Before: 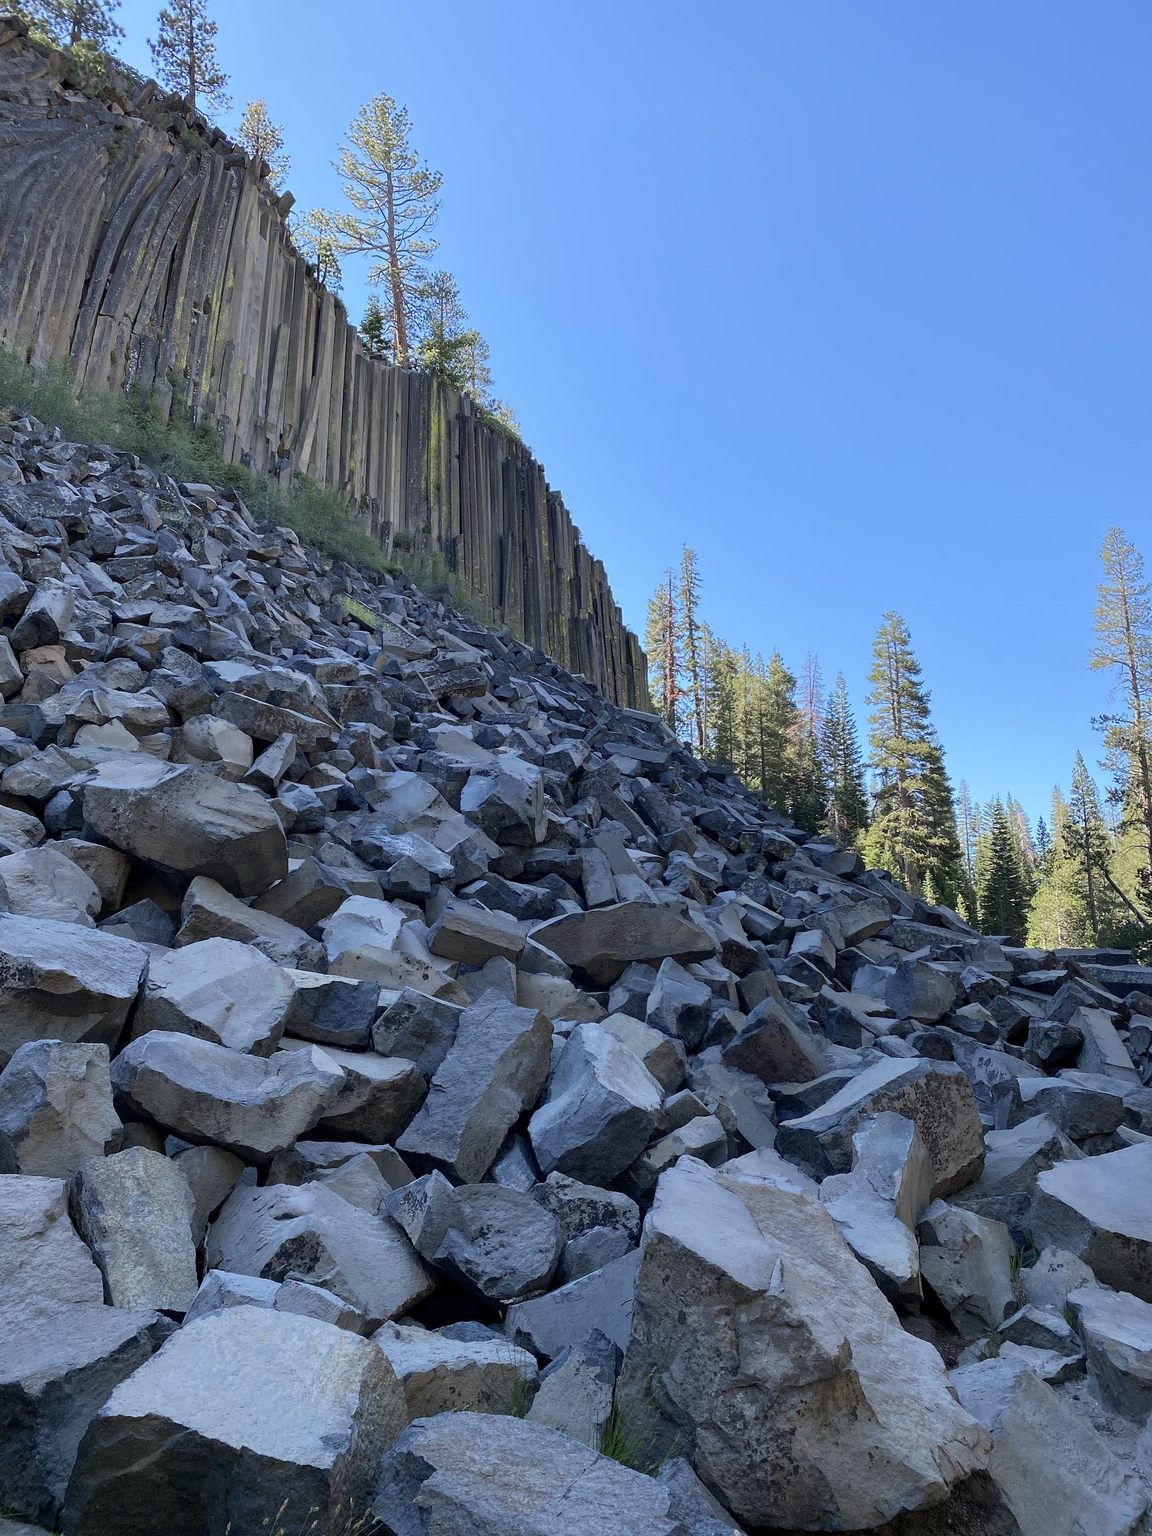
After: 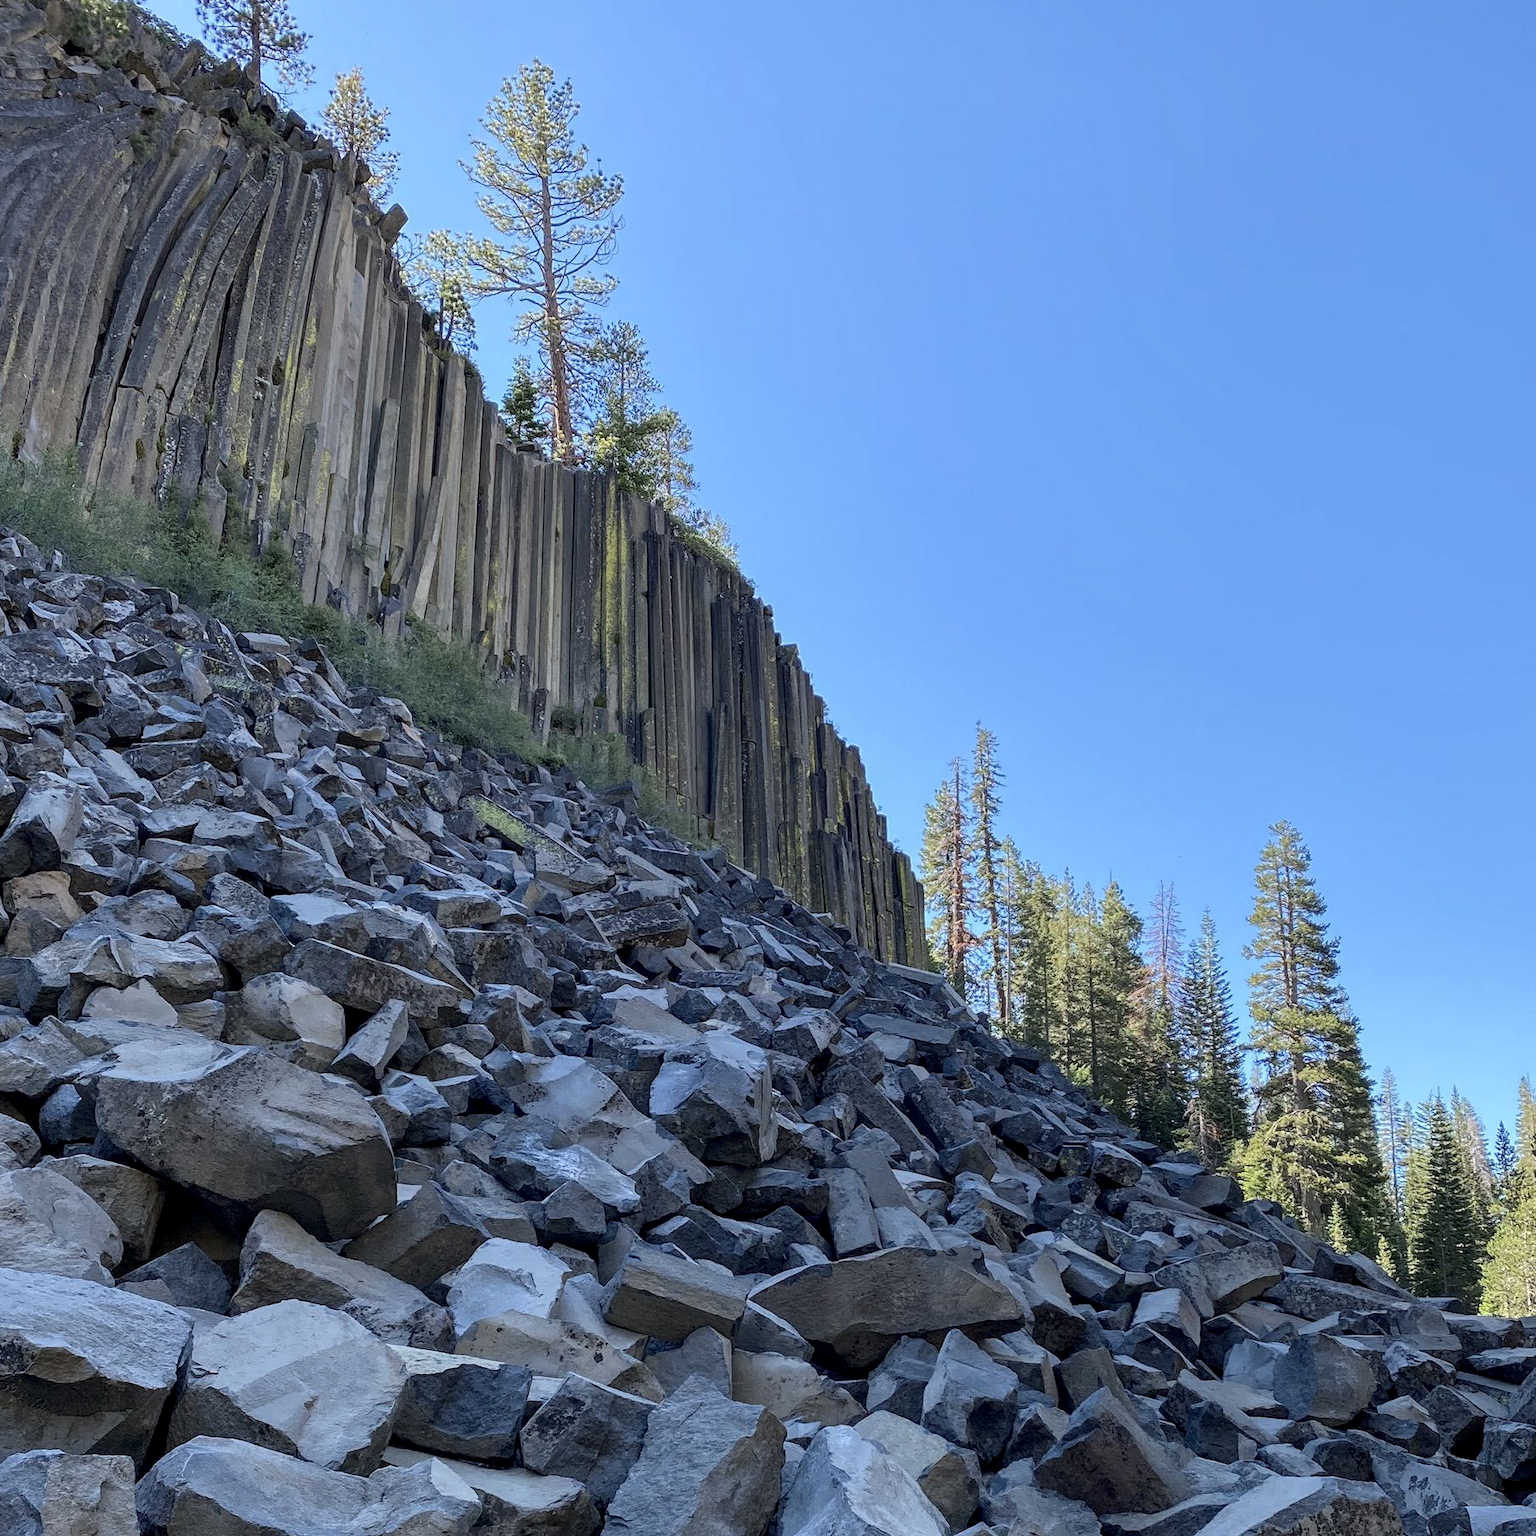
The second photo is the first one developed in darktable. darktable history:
local contrast: on, module defaults
crop: left 1.596%, top 3.392%, right 7.536%, bottom 28.458%
